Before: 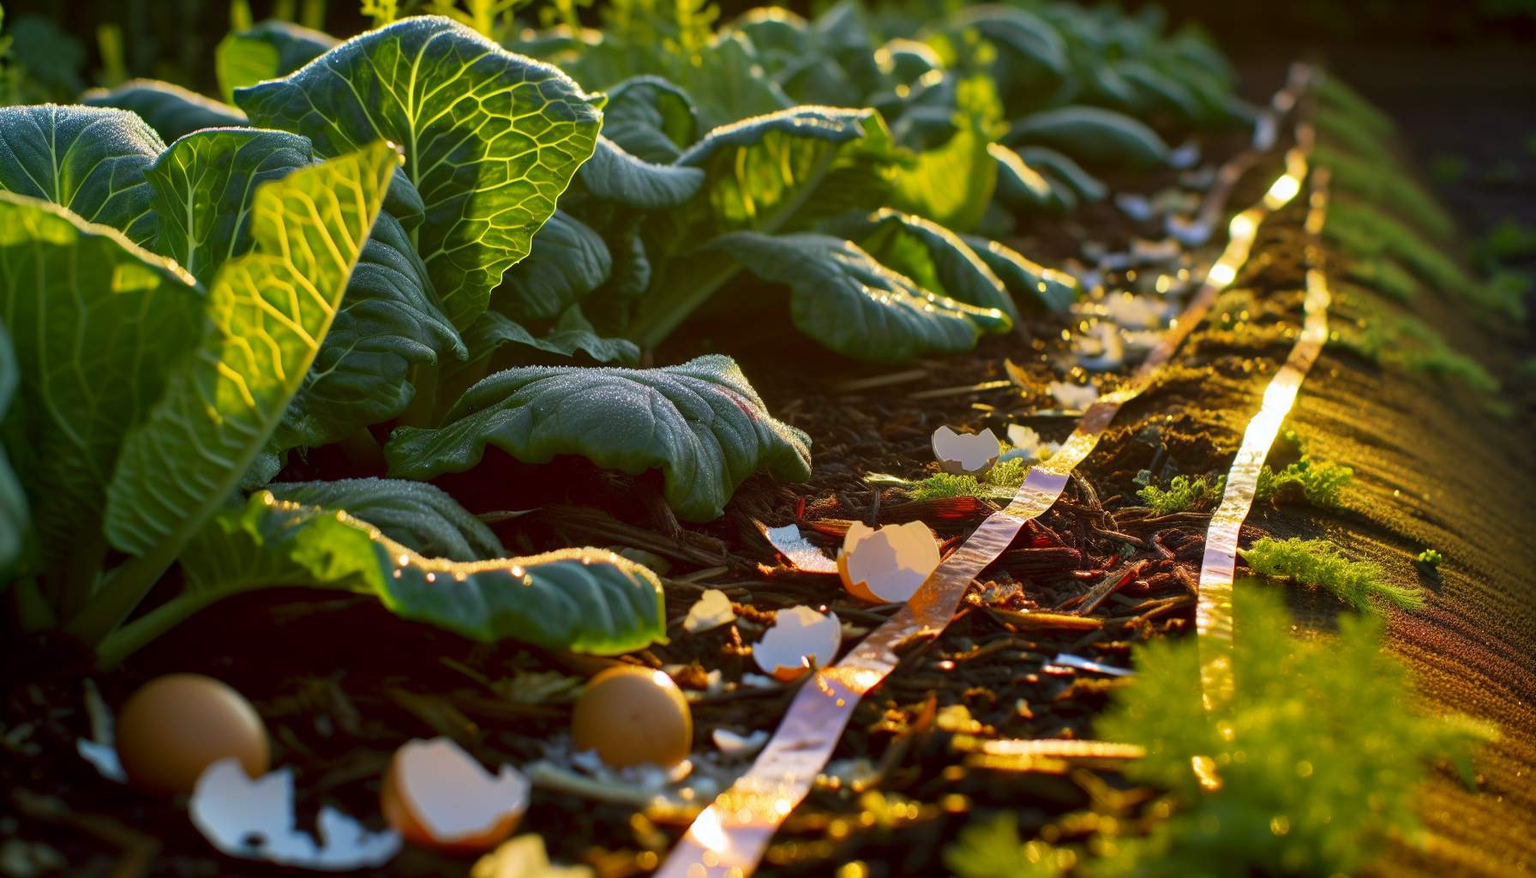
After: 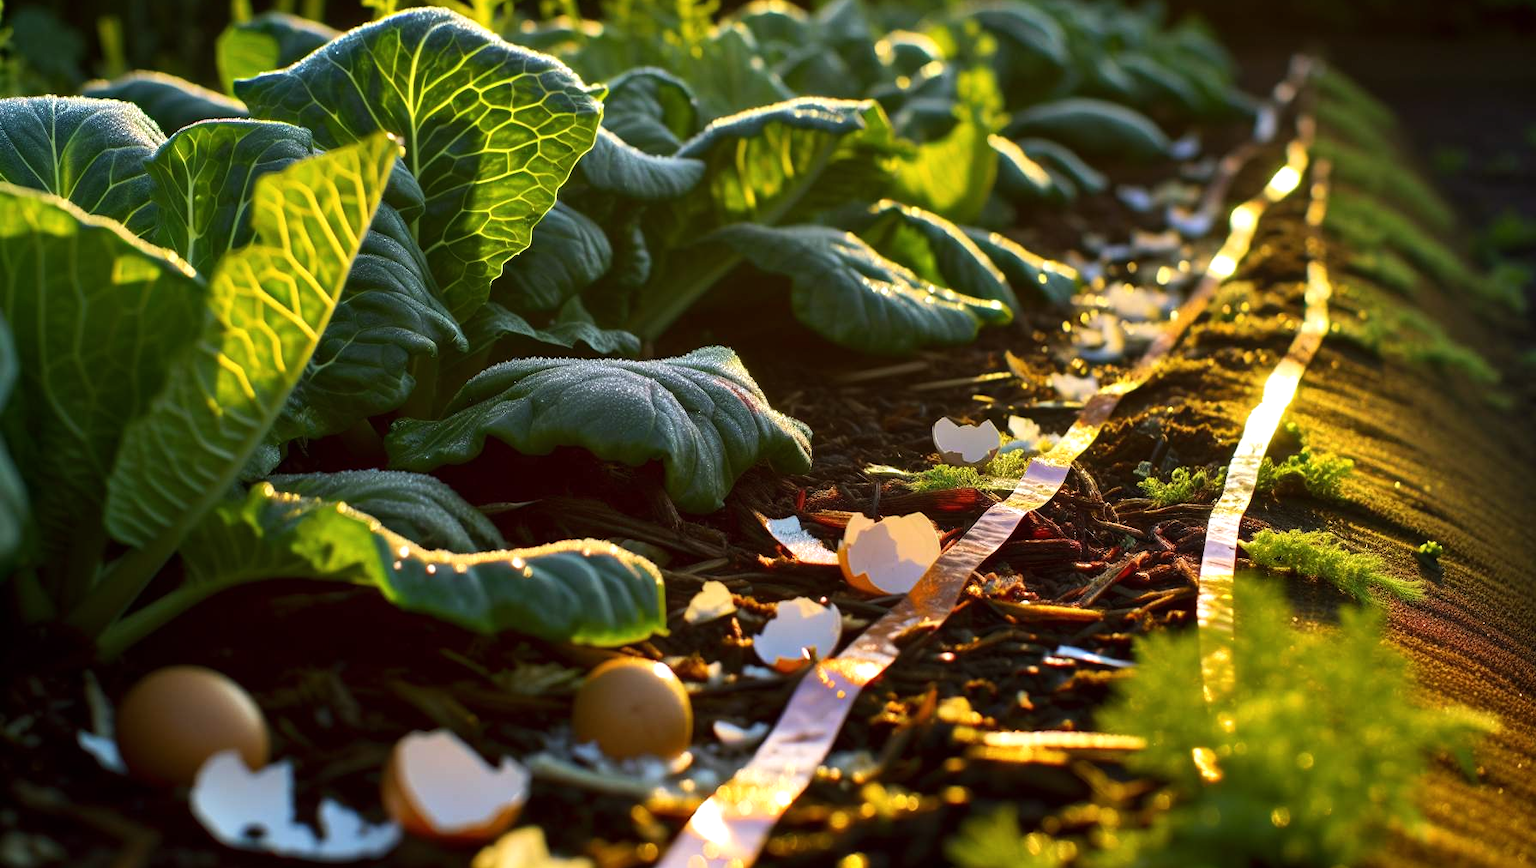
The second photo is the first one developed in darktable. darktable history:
crop: top 1.049%, right 0.001%
shadows and highlights: shadows 12, white point adjustment 1.2, highlights -0.36, soften with gaussian
tone equalizer: -8 EV -0.417 EV, -7 EV -0.389 EV, -6 EV -0.333 EV, -5 EV -0.222 EV, -3 EV 0.222 EV, -2 EV 0.333 EV, -1 EV 0.389 EV, +0 EV 0.417 EV, edges refinement/feathering 500, mask exposure compensation -1.57 EV, preserve details no
